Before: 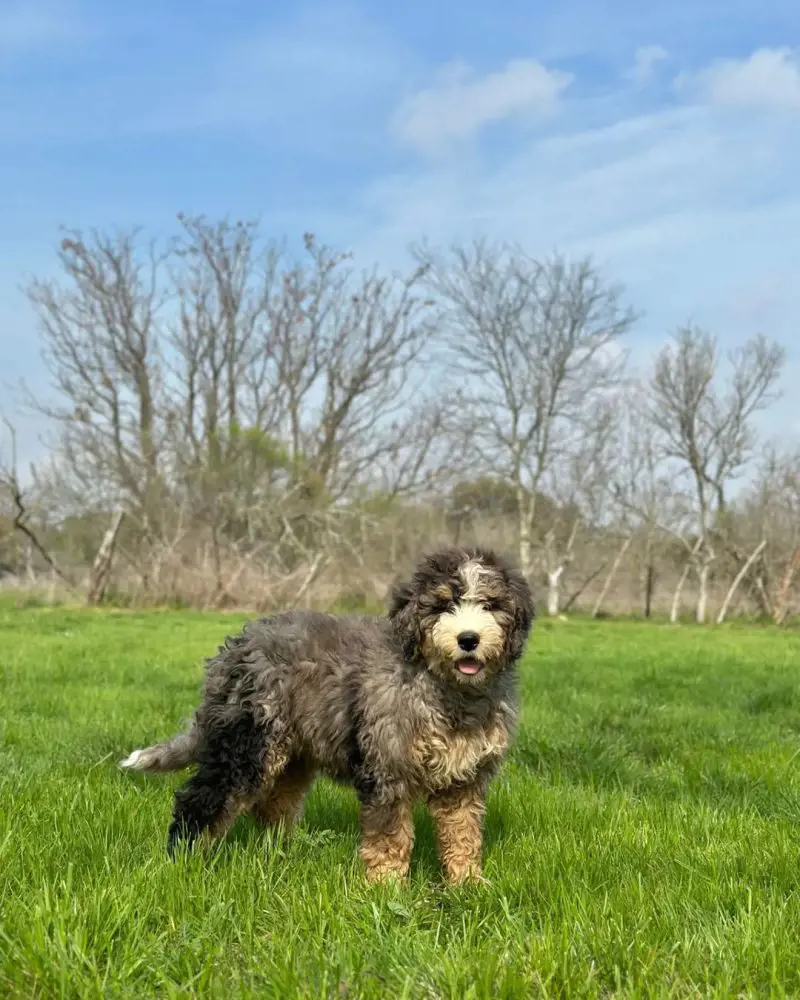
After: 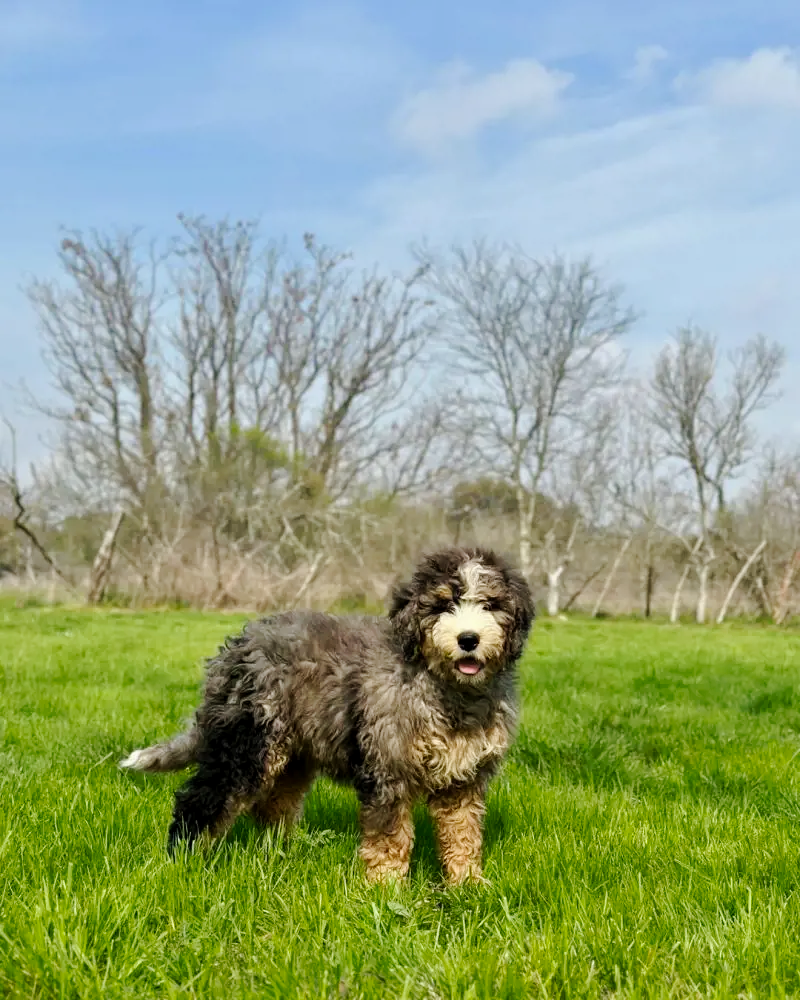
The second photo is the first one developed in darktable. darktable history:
exposure: exposure -0.043 EV, compensate highlight preservation false
tone curve: curves: ch0 [(0.029, 0) (0.134, 0.063) (0.249, 0.198) (0.378, 0.365) (0.499, 0.529) (1, 1)], preserve colors none
